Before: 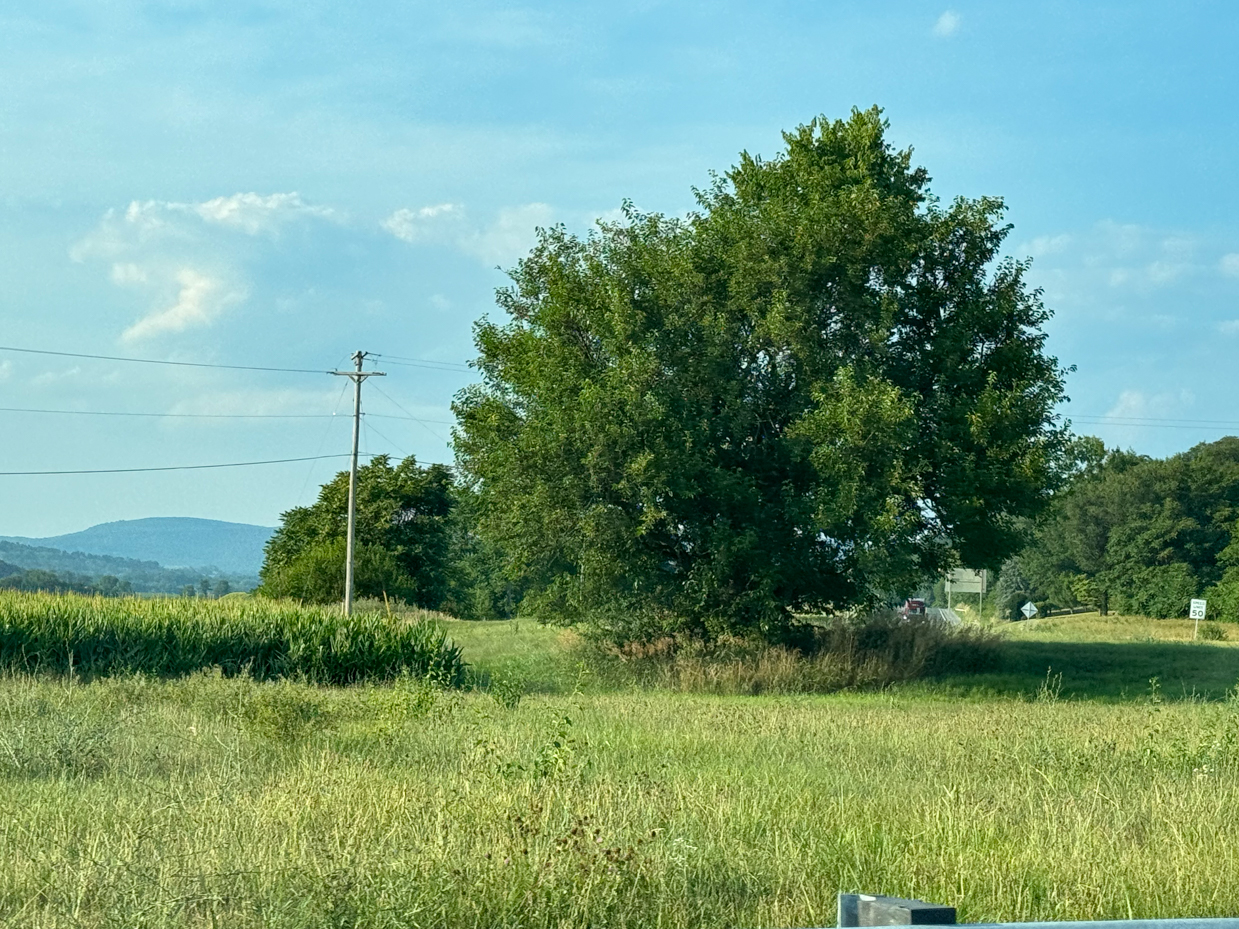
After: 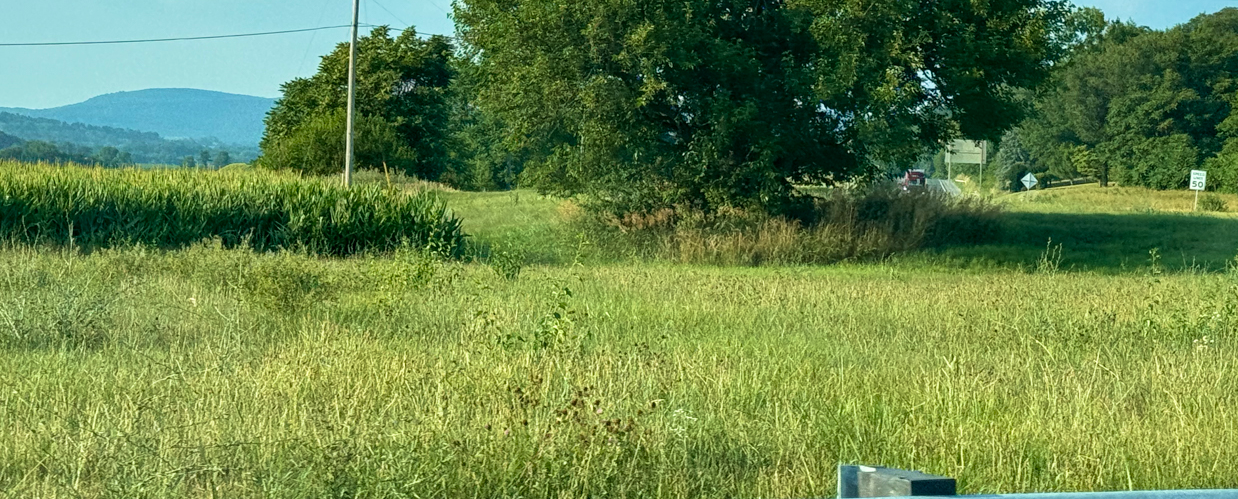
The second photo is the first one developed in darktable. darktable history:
crop and rotate: top 46.258%, right 0.001%
velvia: strength 27.07%
